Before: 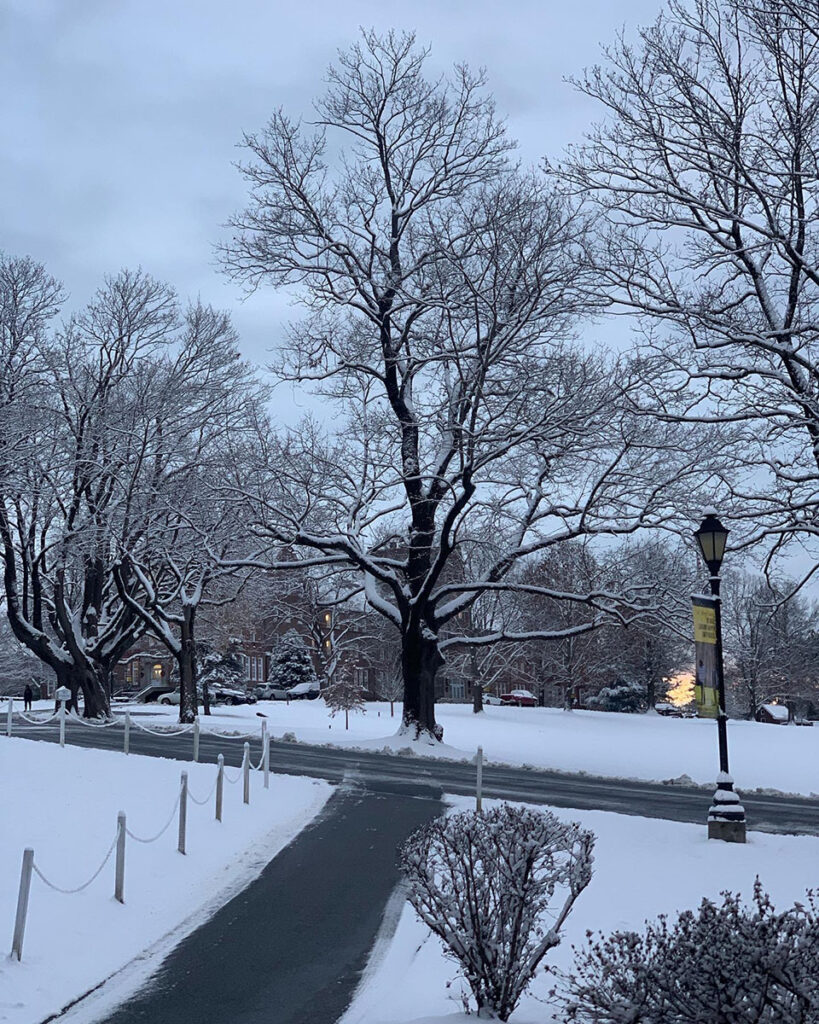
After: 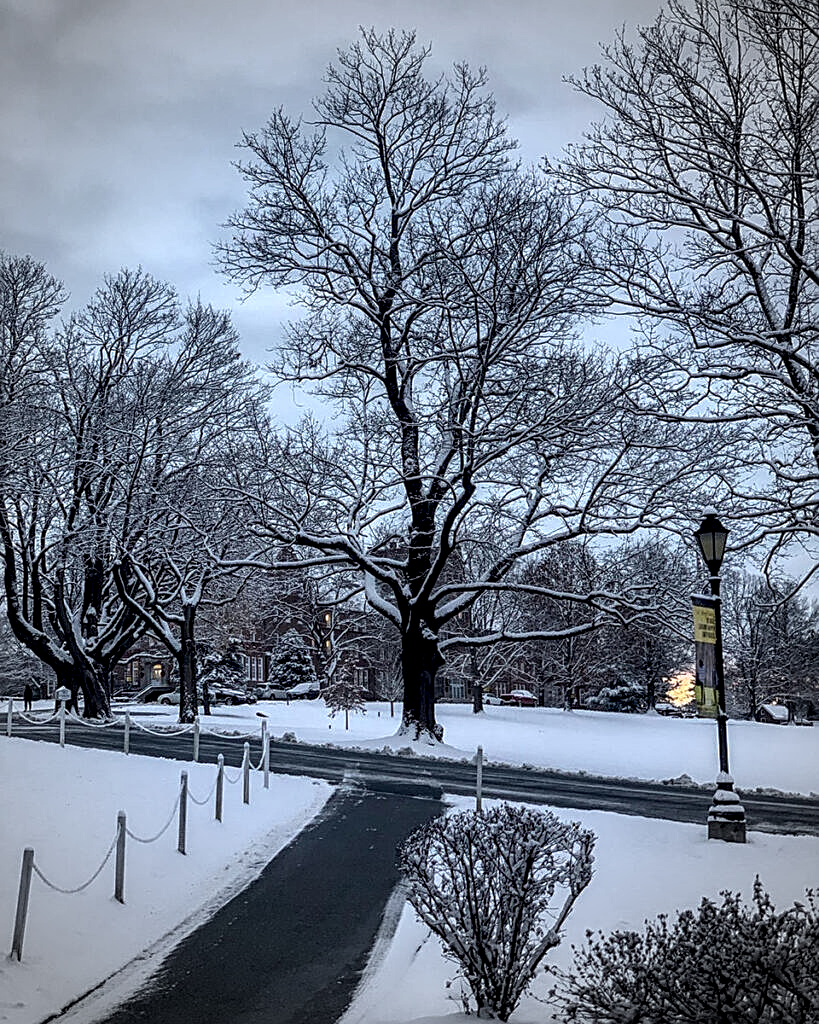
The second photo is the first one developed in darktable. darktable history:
sharpen: on, module defaults
local contrast: highlights 19%, detail 186%
vignetting: fall-off start 67.15%, brightness -0.442, saturation -0.691, width/height ratio 1.011, unbound false
